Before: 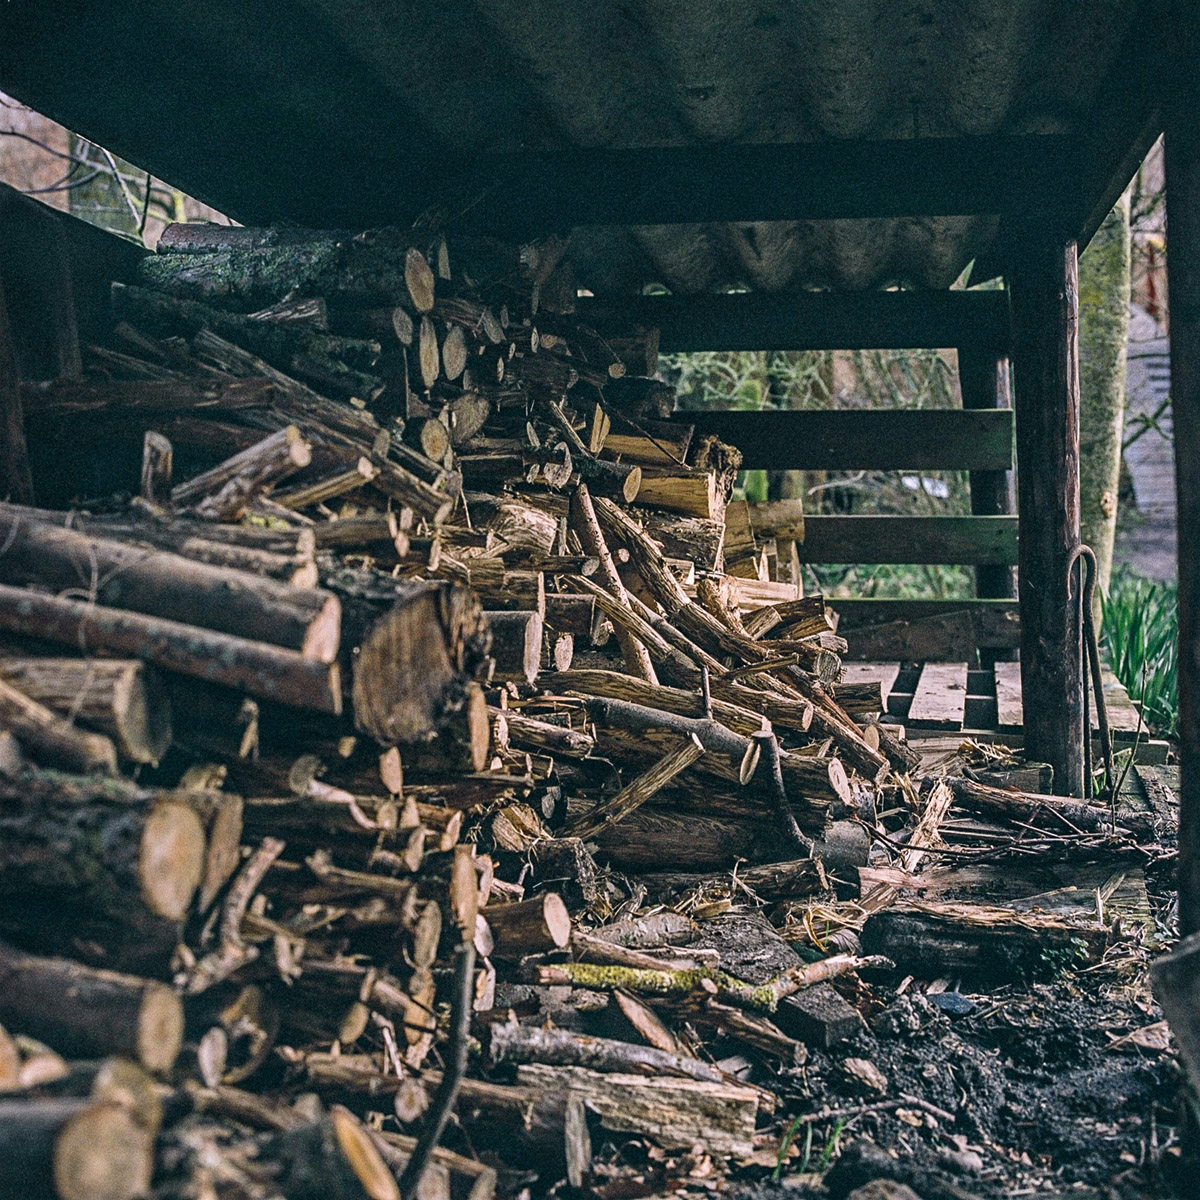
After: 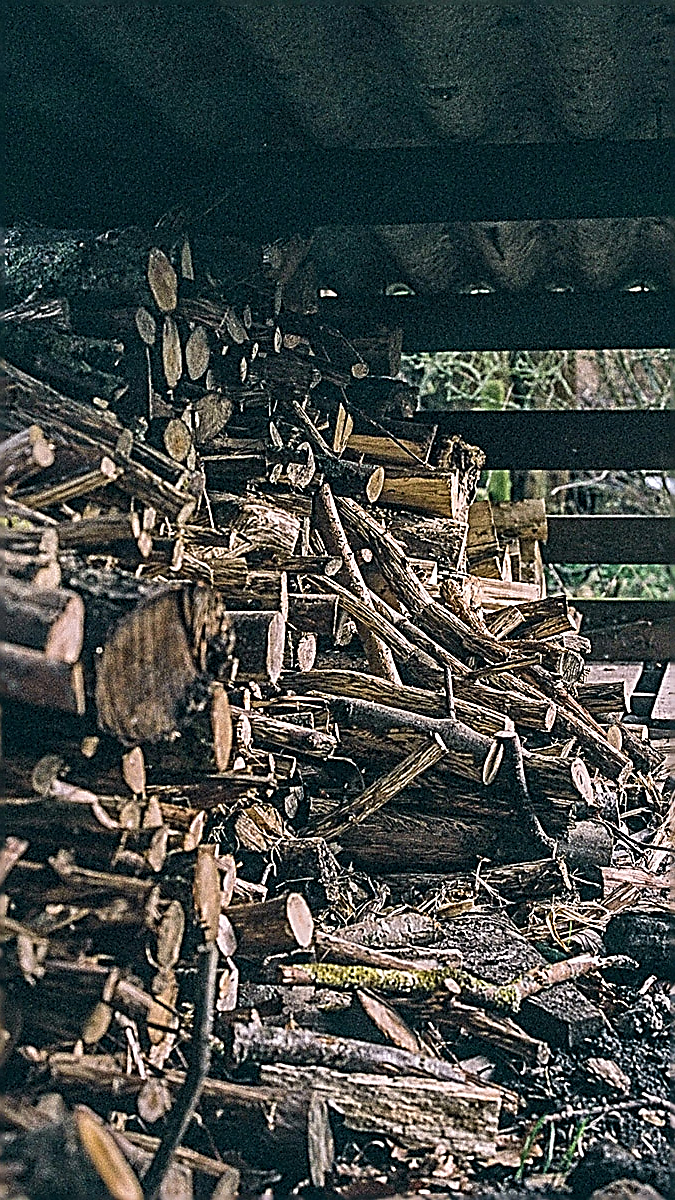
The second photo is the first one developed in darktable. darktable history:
crop: left 21.496%, right 22.254%
sharpen: amount 2
